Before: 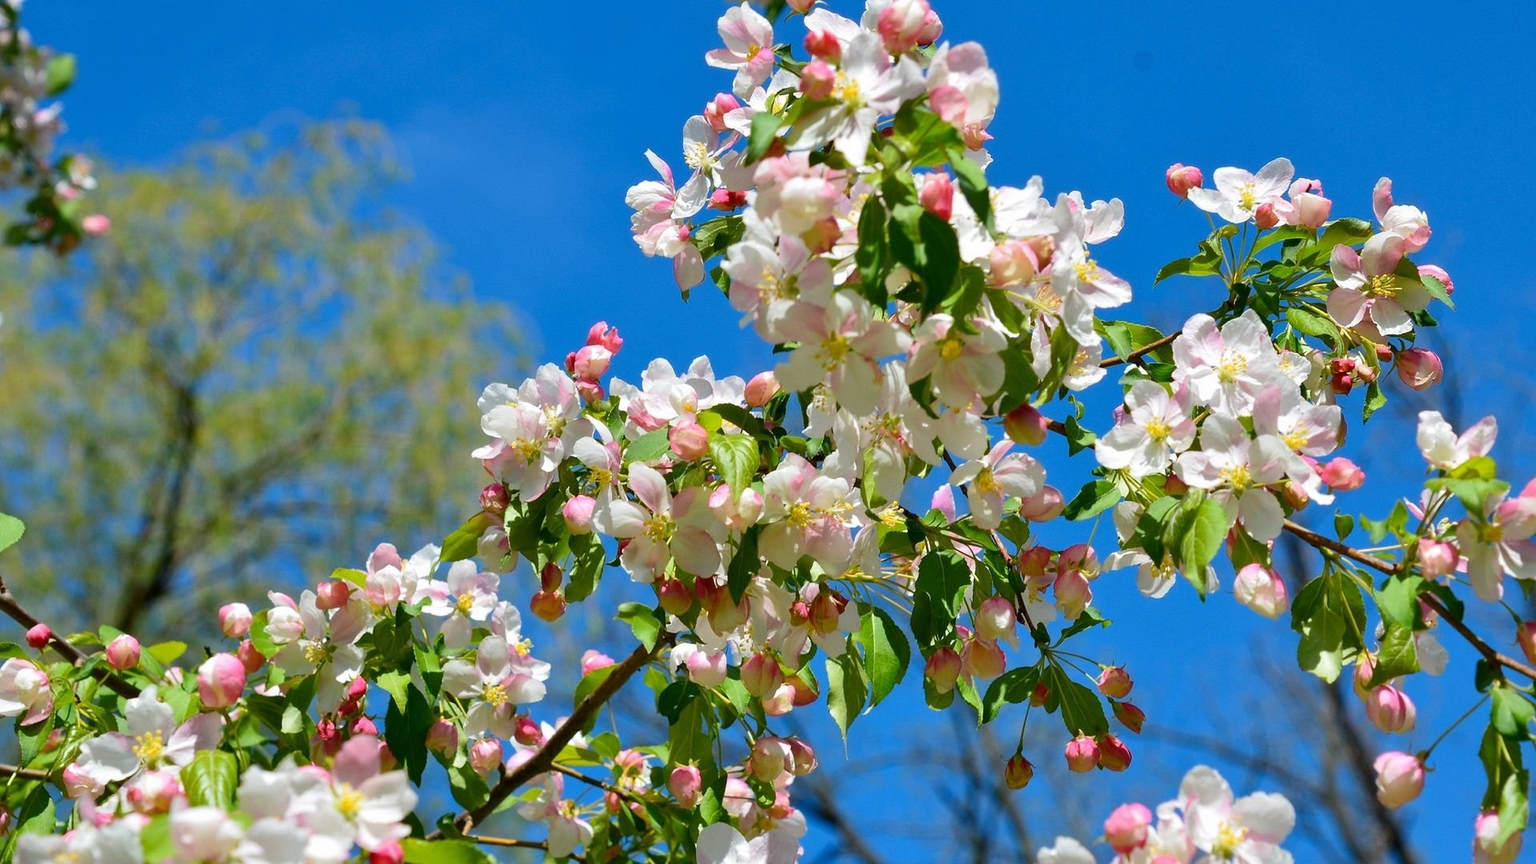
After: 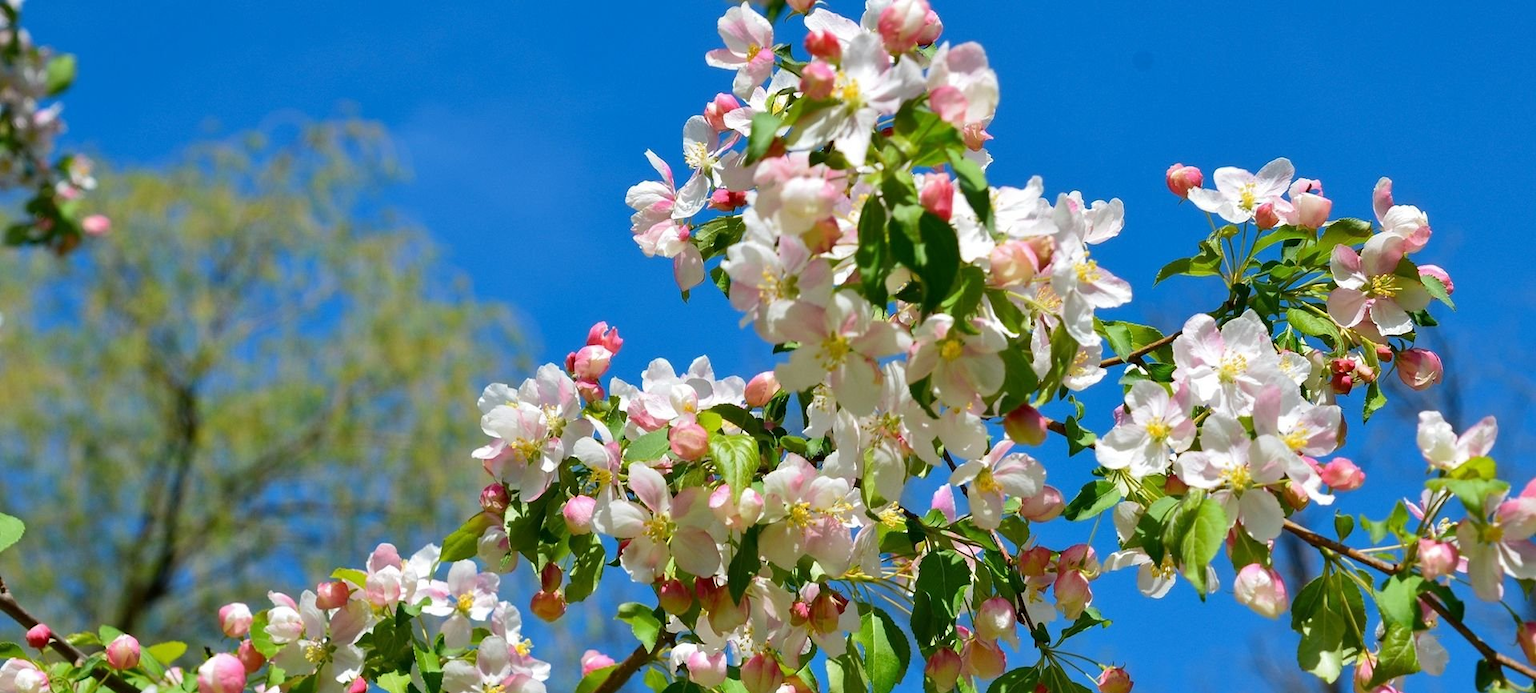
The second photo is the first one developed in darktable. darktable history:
tone equalizer: edges refinement/feathering 500, mask exposure compensation -1.57 EV, preserve details no
crop: bottom 19.674%
